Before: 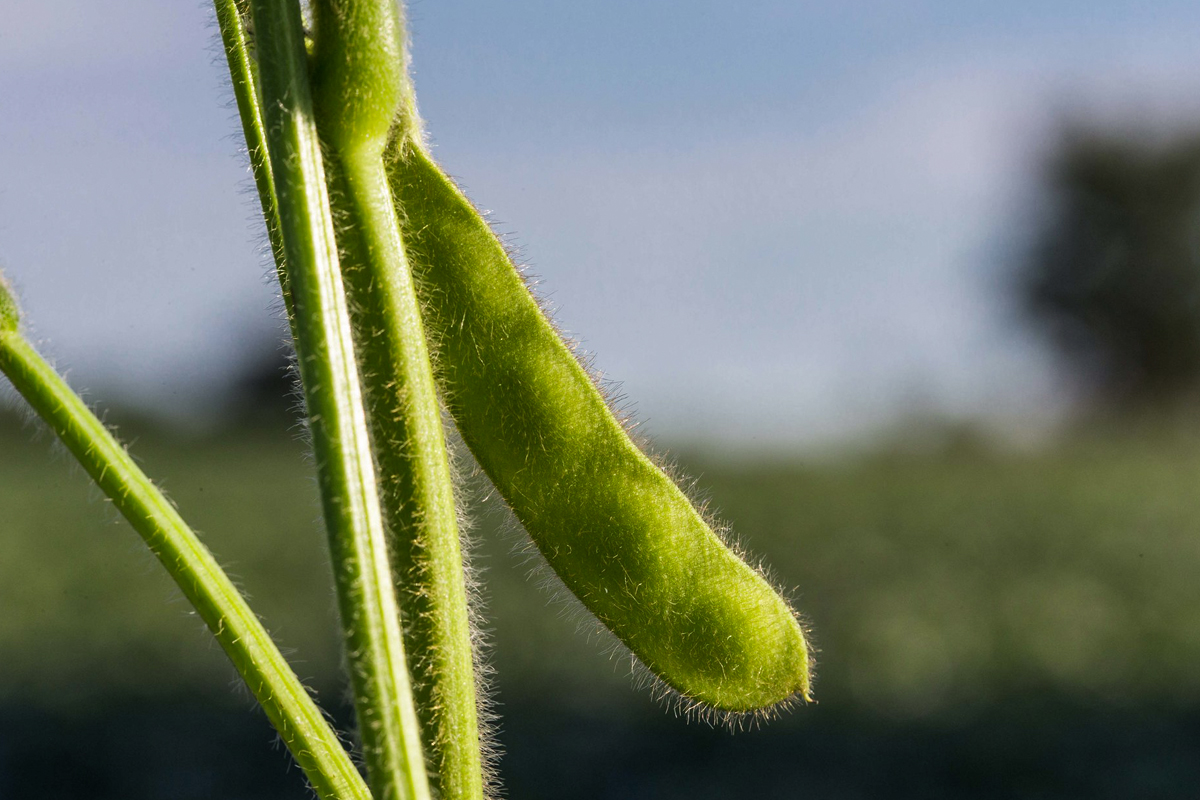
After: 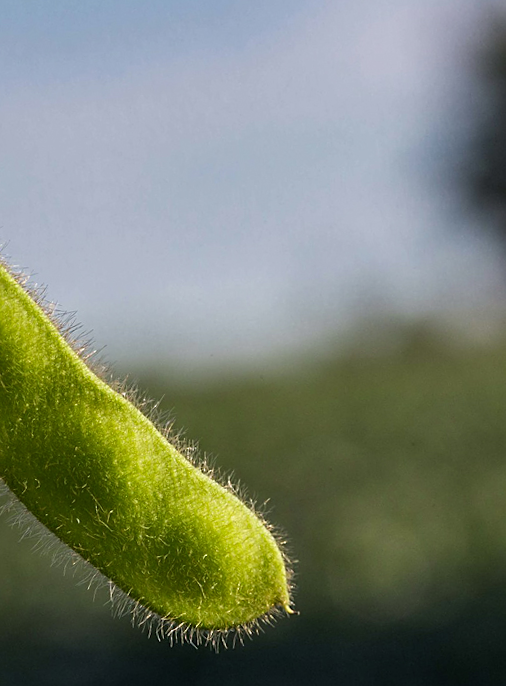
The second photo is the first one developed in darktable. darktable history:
rotate and perspective: rotation -5.2°, automatic cropping off
crop: left 45.721%, top 13.393%, right 14.118%, bottom 10.01%
sharpen: on, module defaults
